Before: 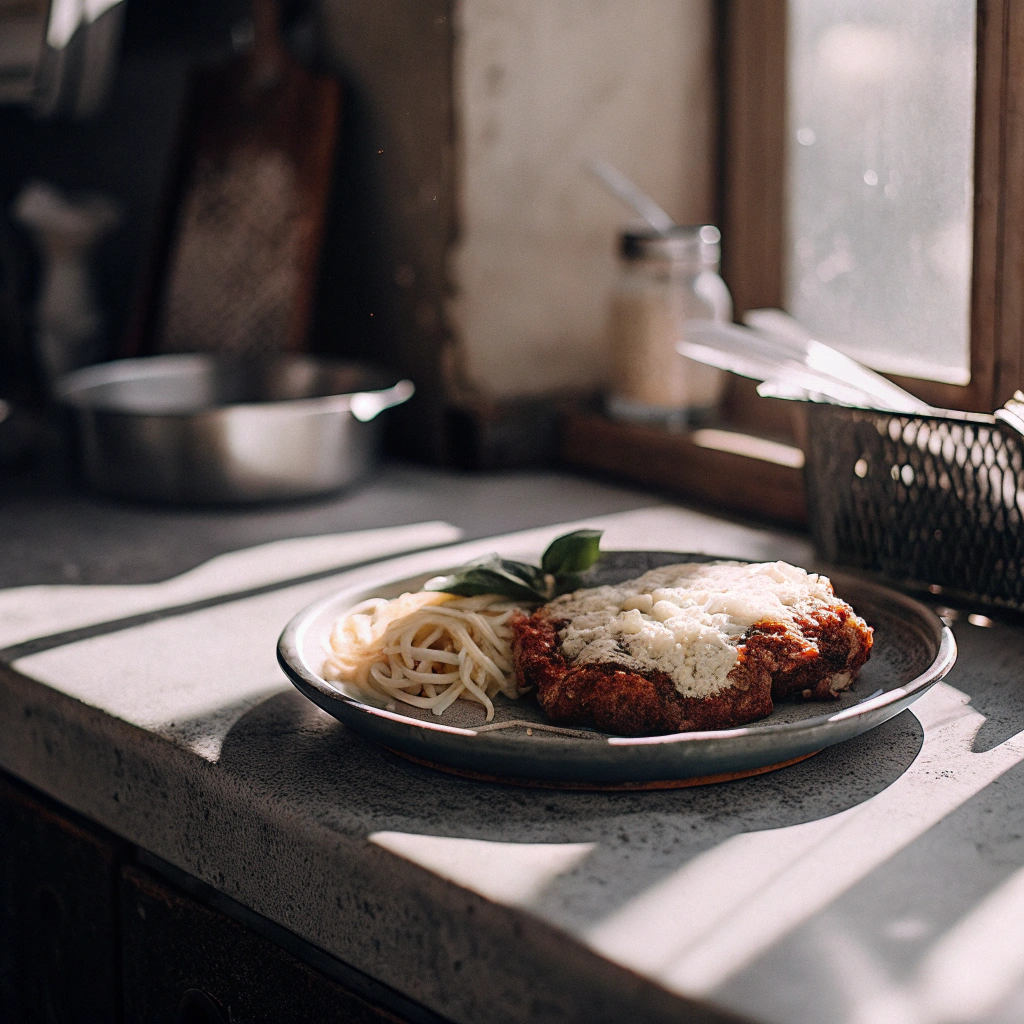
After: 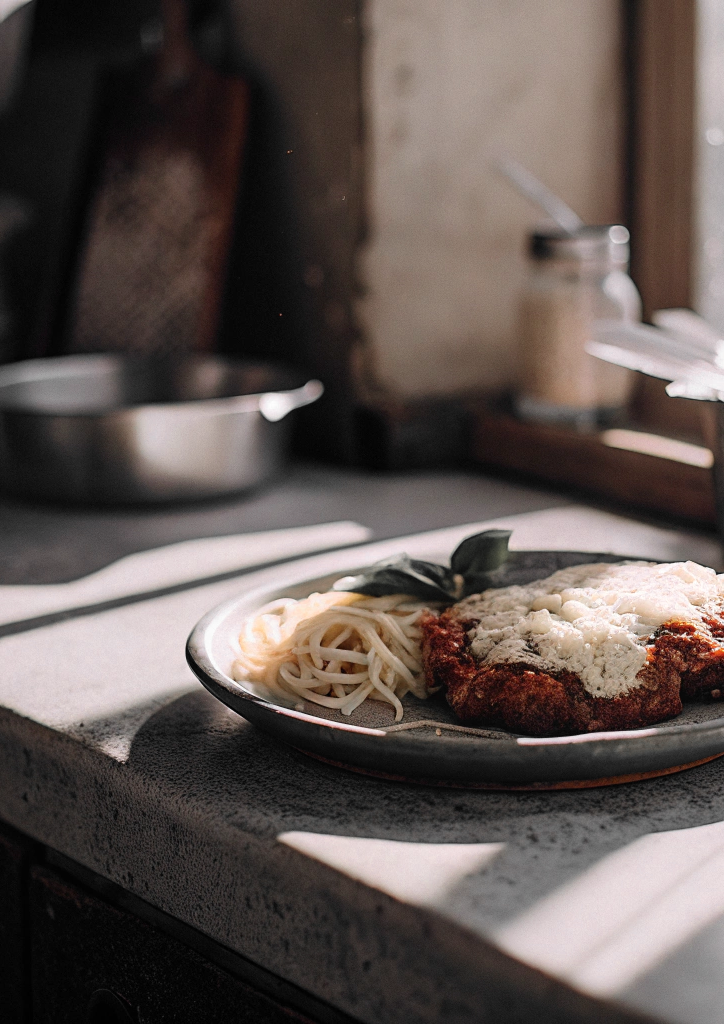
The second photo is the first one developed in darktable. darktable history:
crop and rotate: left 8.943%, right 20.348%
color zones: curves: ch0 [(0, 0.447) (0.184, 0.543) (0.323, 0.476) (0.429, 0.445) (0.571, 0.443) (0.714, 0.451) (0.857, 0.452) (1, 0.447)]; ch1 [(0, 0.464) (0.176, 0.46) (0.287, 0.177) (0.429, 0.002) (0.571, 0) (0.714, 0) (0.857, 0) (1, 0.464)]
